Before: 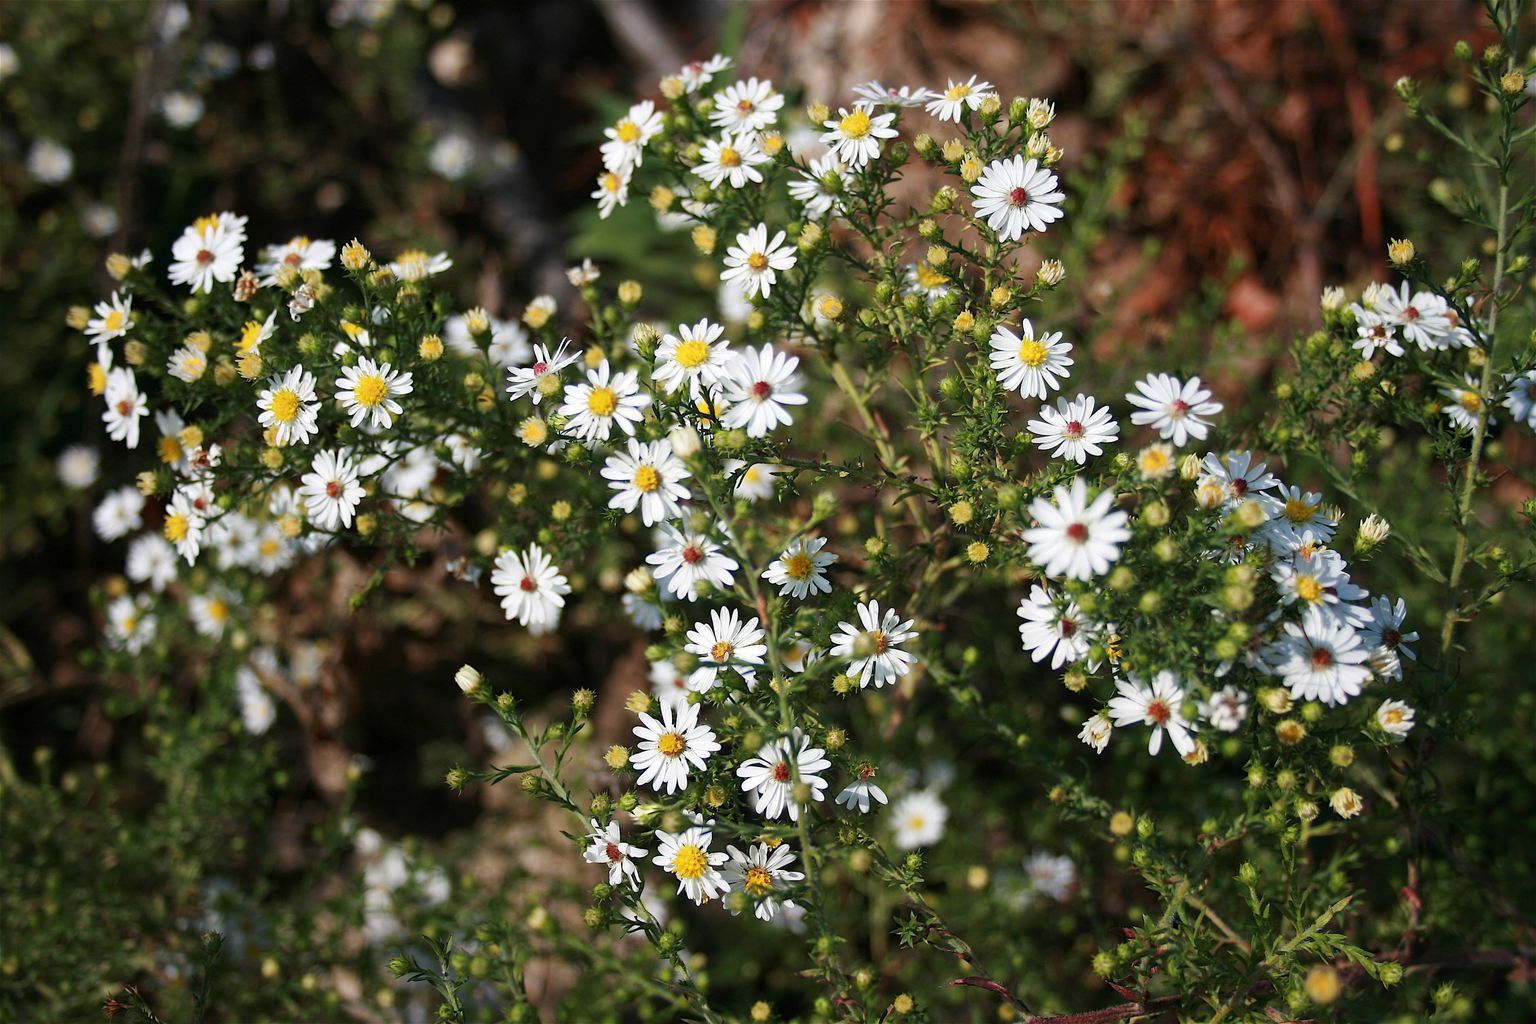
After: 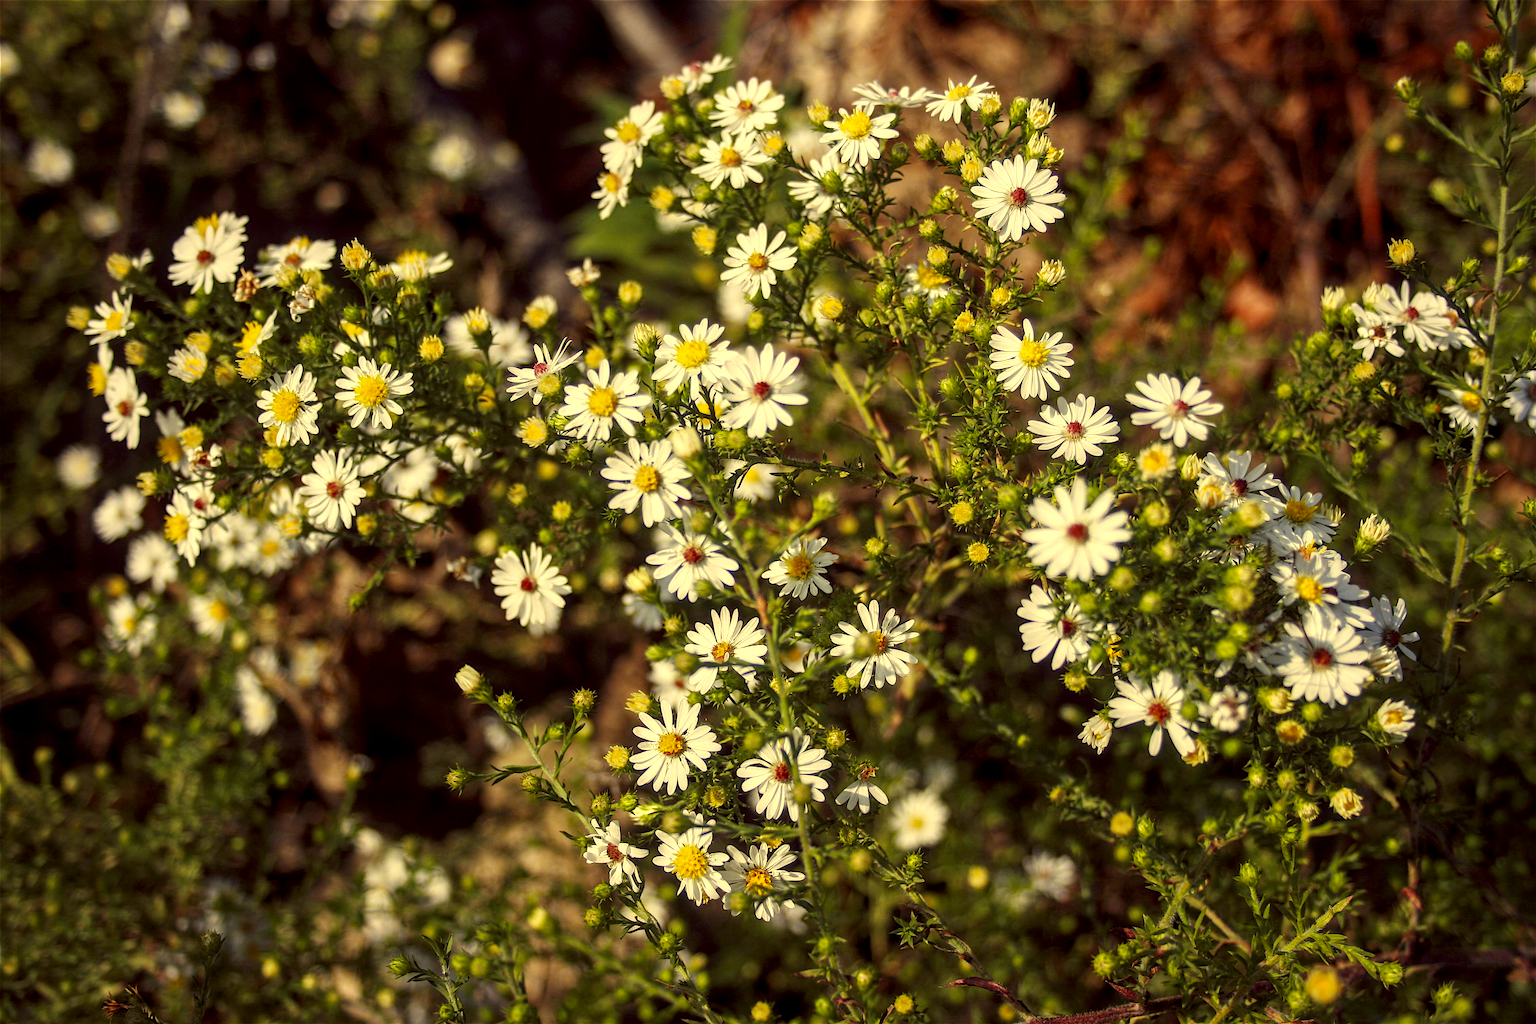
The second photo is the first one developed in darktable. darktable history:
local contrast: detail 142%
color correction: highlights a* -0.51, highlights b* 39.66, shadows a* 9.63, shadows b* -0.805
